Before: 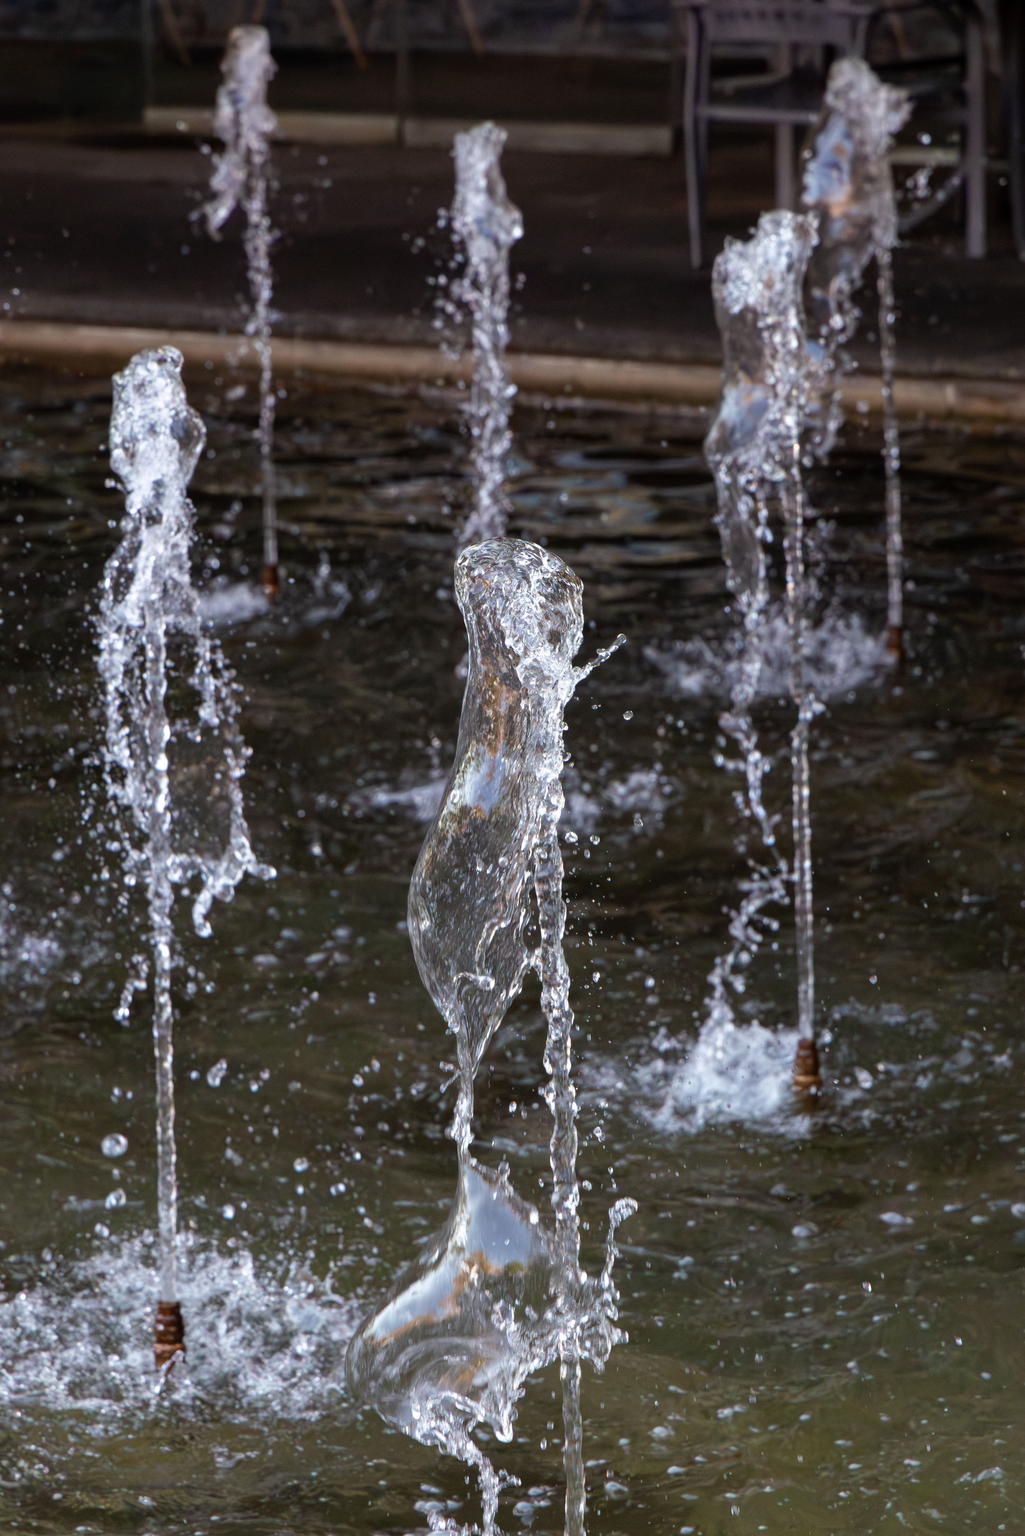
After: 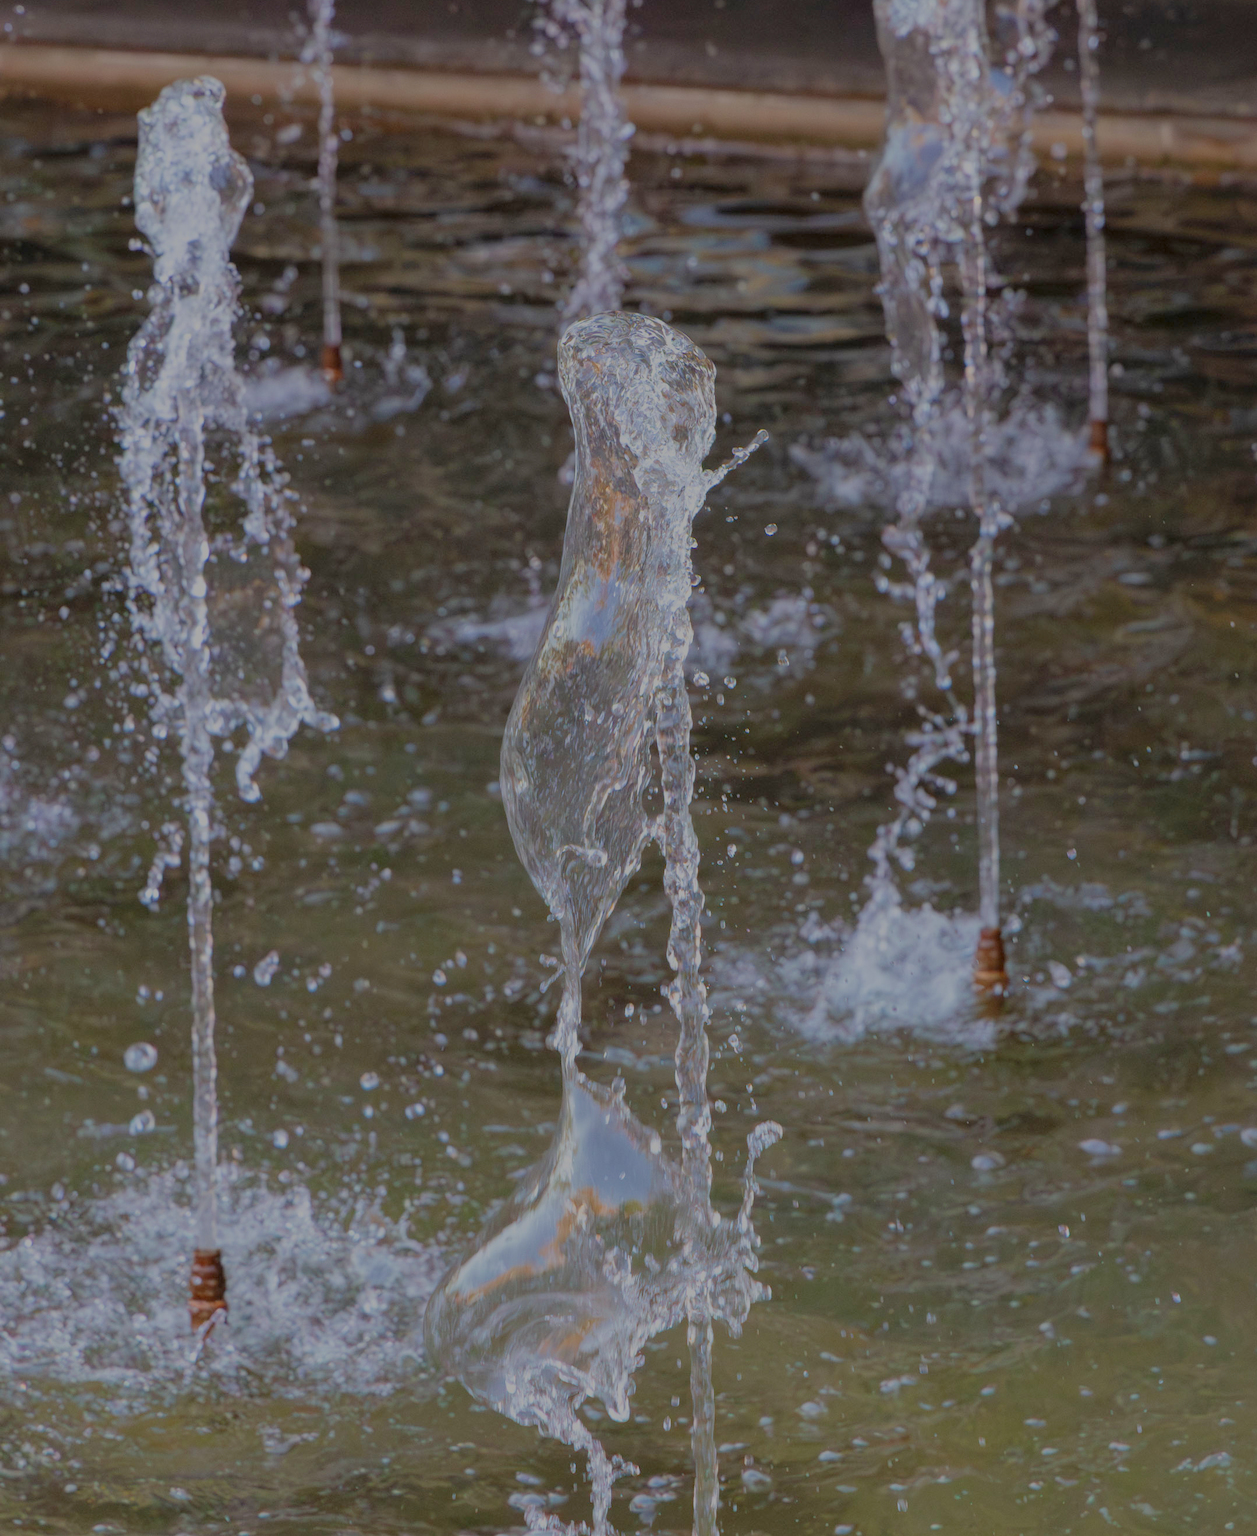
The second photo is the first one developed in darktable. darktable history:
crop and rotate: top 18.507%
filmic rgb: black relative exposure -16 EV, white relative exposure 8 EV, threshold 3 EV, hardness 4.17, latitude 50%, contrast 0.5, color science v5 (2021), contrast in shadows safe, contrast in highlights safe, enable highlight reconstruction true
